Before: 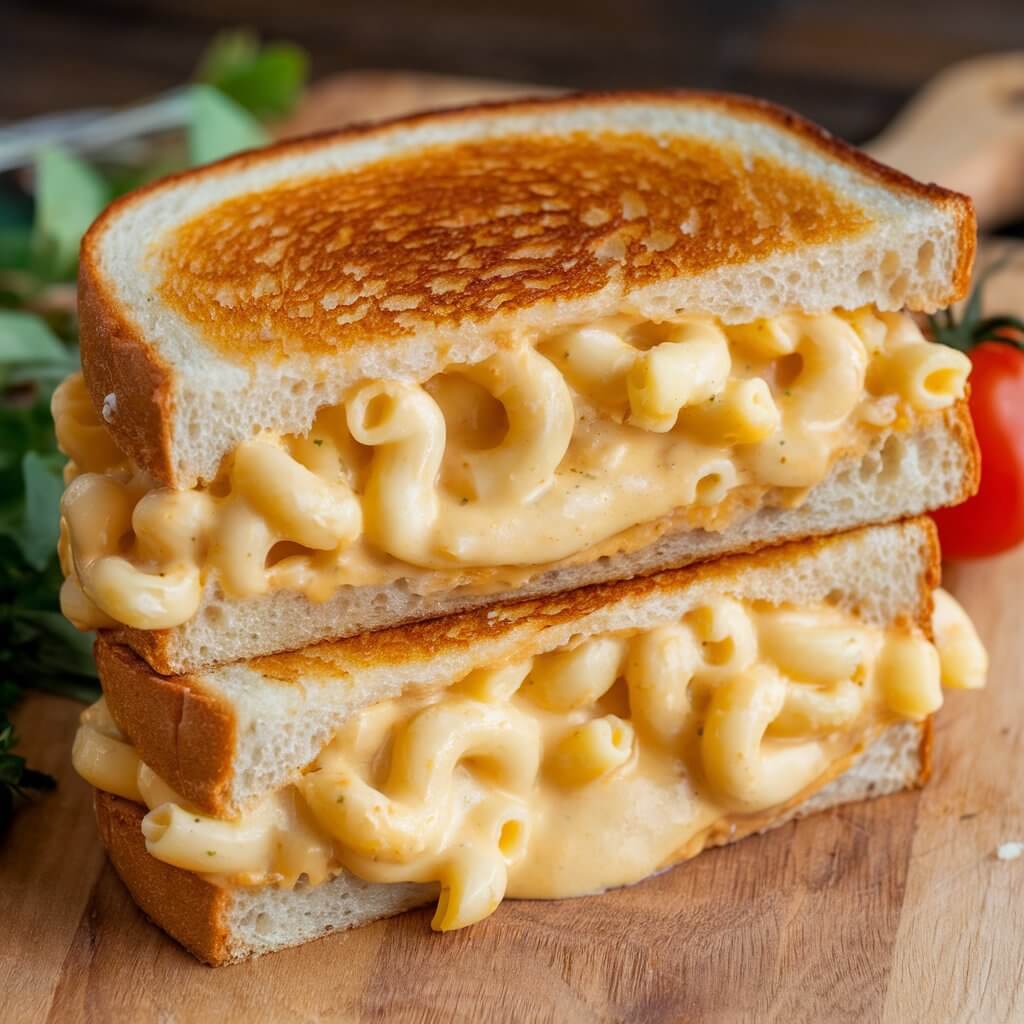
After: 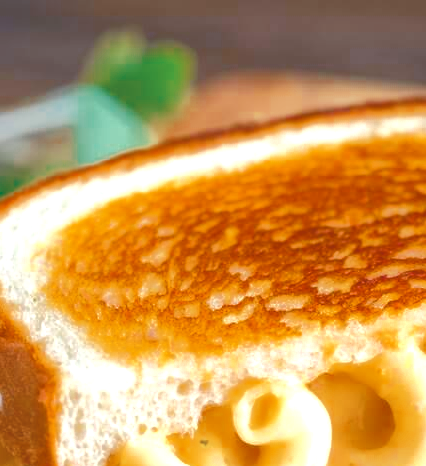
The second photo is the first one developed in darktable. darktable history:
color zones: curves: ch0 [(0, 0.5) (0.125, 0.4) (0.25, 0.5) (0.375, 0.4) (0.5, 0.4) (0.625, 0.35) (0.75, 0.35) (0.875, 0.5)]; ch1 [(0, 0.35) (0.125, 0.45) (0.25, 0.35) (0.375, 0.35) (0.5, 0.35) (0.625, 0.35) (0.75, 0.45) (0.875, 0.35)]; ch2 [(0, 0.6) (0.125, 0.5) (0.25, 0.5) (0.375, 0.6) (0.5, 0.6) (0.625, 0.5) (0.75, 0.5) (0.875, 0.5)]
exposure: black level correction 0, exposure 1.277 EV, compensate exposure bias true, compensate highlight preservation false
crop and rotate: left 11.149%, top 0.094%, right 47.234%, bottom 54.362%
color balance rgb: shadows lift › luminance -21.859%, shadows lift › chroma 6.561%, shadows lift › hue 270.07°, power › hue 61.76°, perceptual saturation grading › global saturation 25.67%, contrast -9.888%
tone curve: curves: ch0 [(0, 0) (0.003, 0.313) (0.011, 0.317) (0.025, 0.317) (0.044, 0.322) (0.069, 0.327) (0.1, 0.335) (0.136, 0.347) (0.177, 0.364) (0.224, 0.384) (0.277, 0.421) (0.335, 0.459) (0.399, 0.501) (0.468, 0.554) (0.543, 0.611) (0.623, 0.679) (0.709, 0.751) (0.801, 0.804) (0.898, 0.844) (1, 1)], color space Lab, independent channels, preserve colors none
